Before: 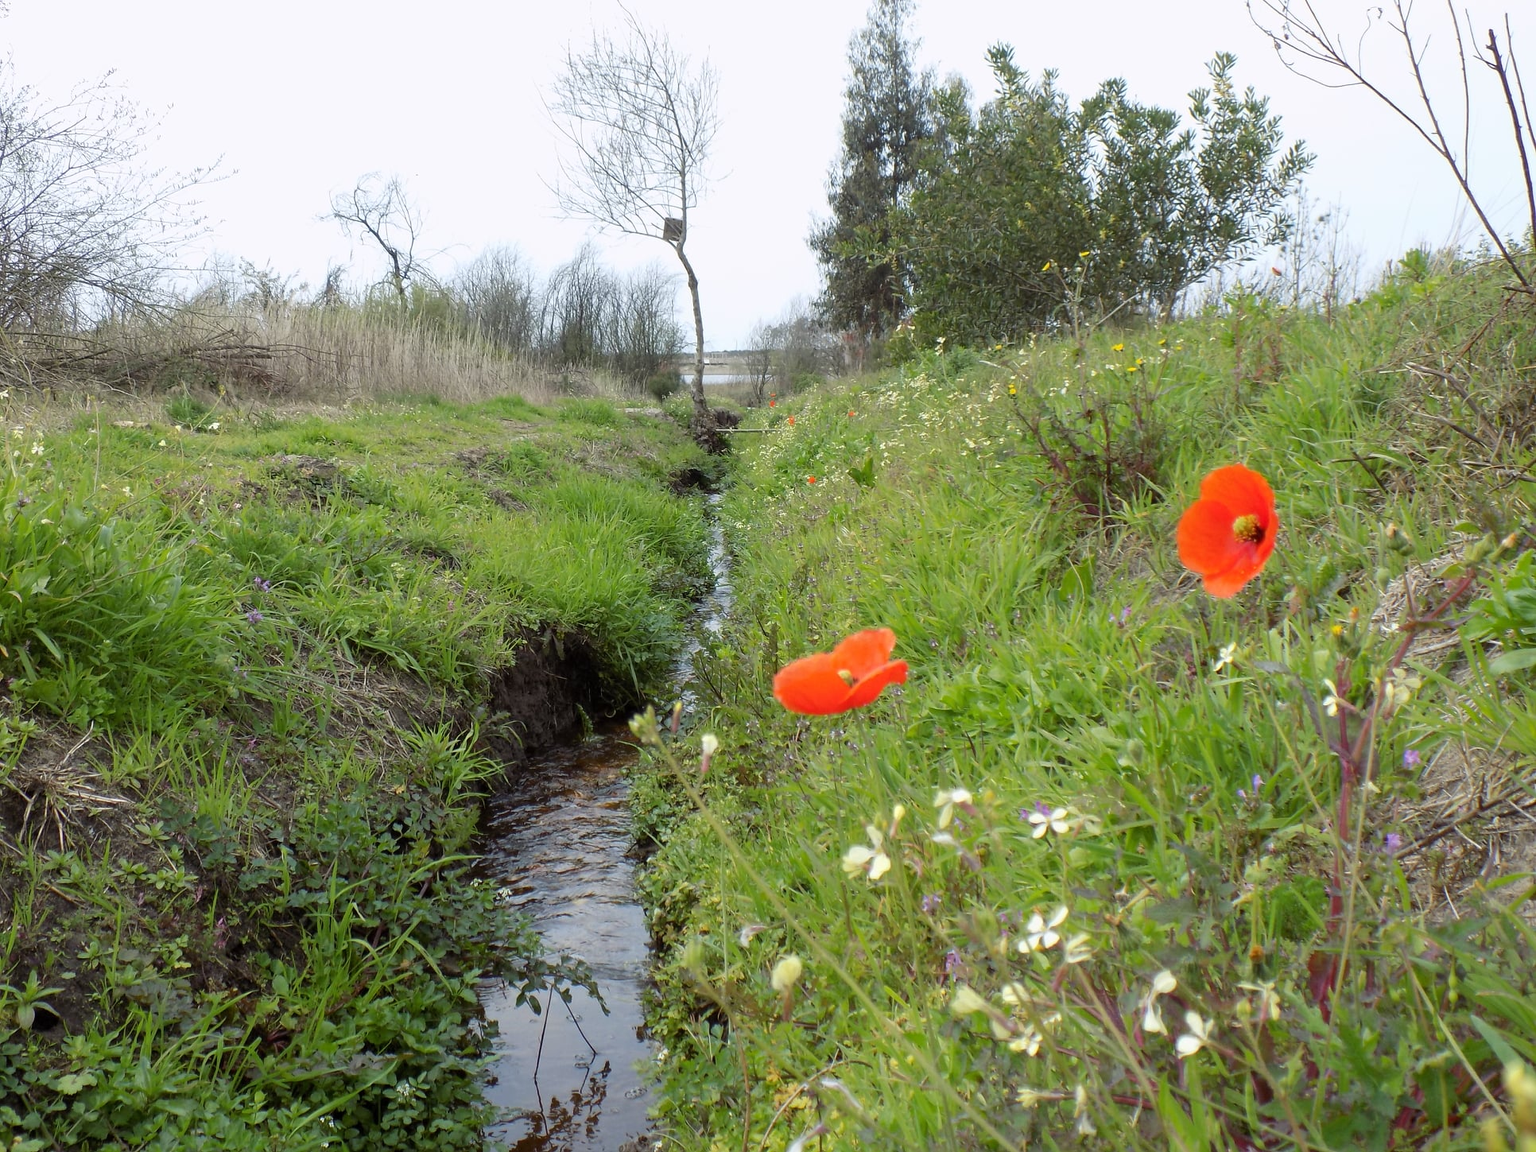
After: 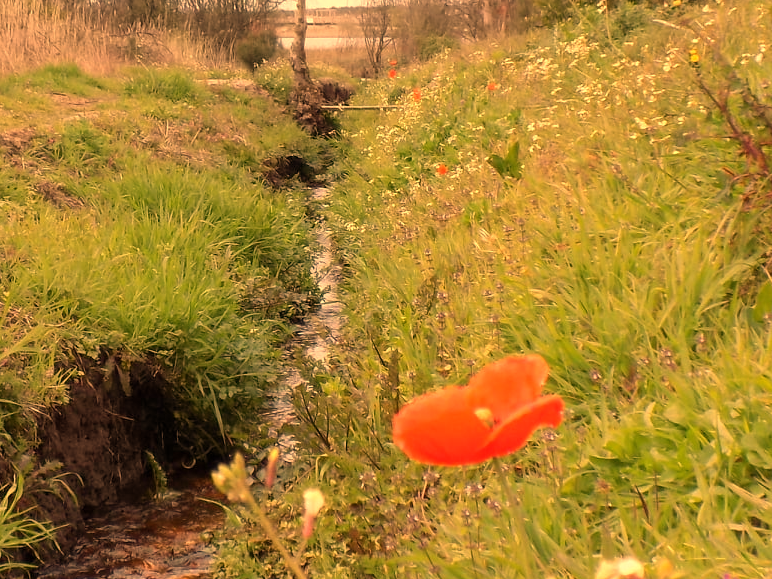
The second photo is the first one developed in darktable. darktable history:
white balance: red 1.467, blue 0.684
crop: left 30%, top 30%, right 30%, bottom 30%
